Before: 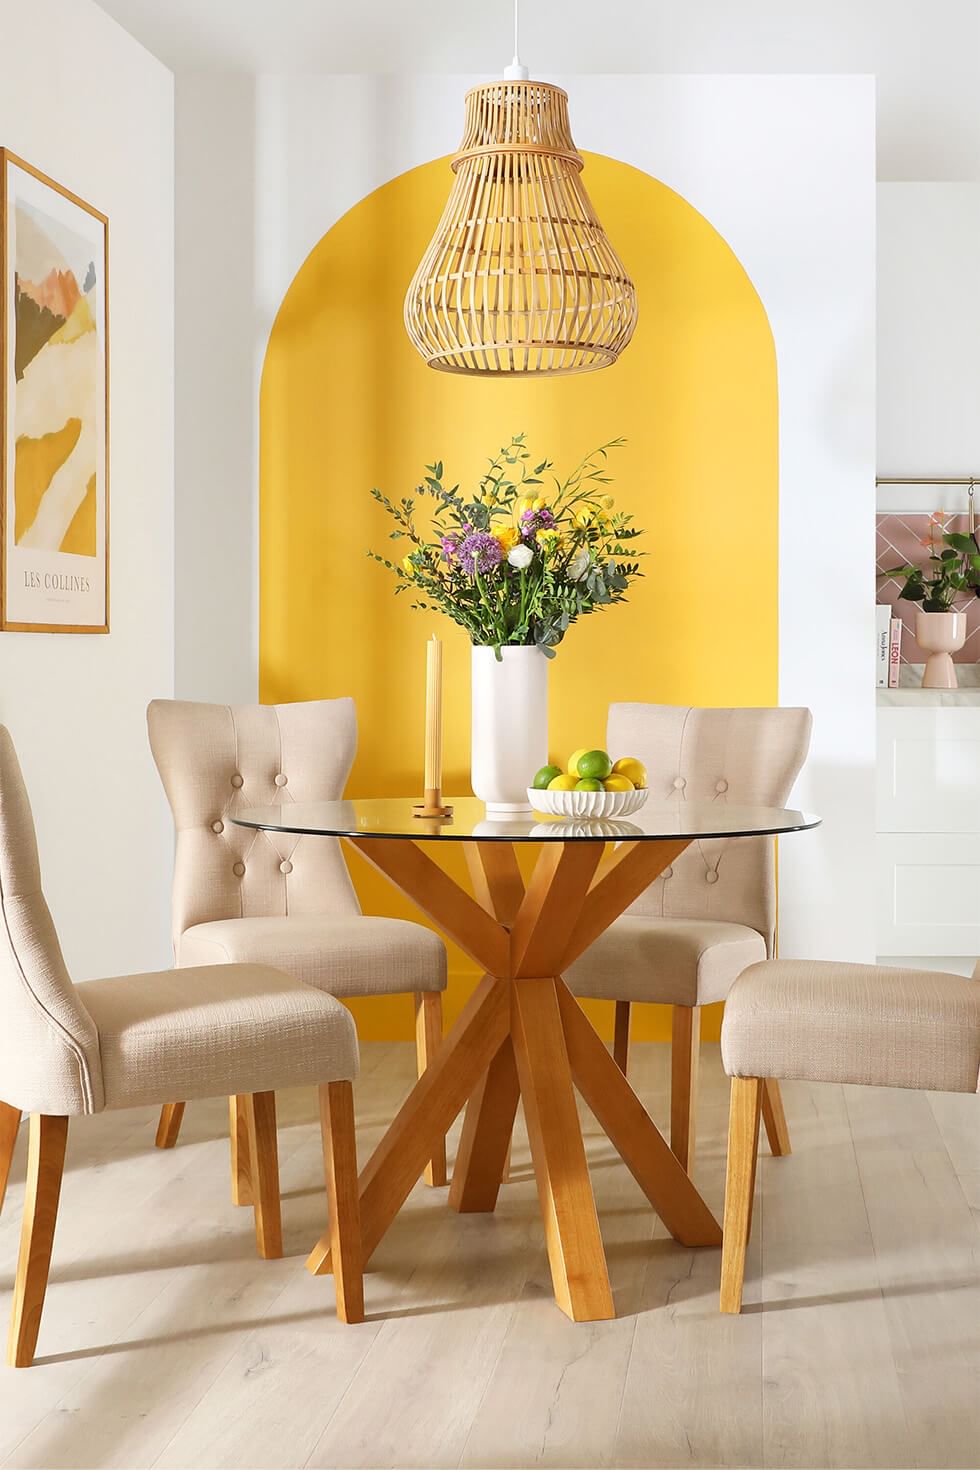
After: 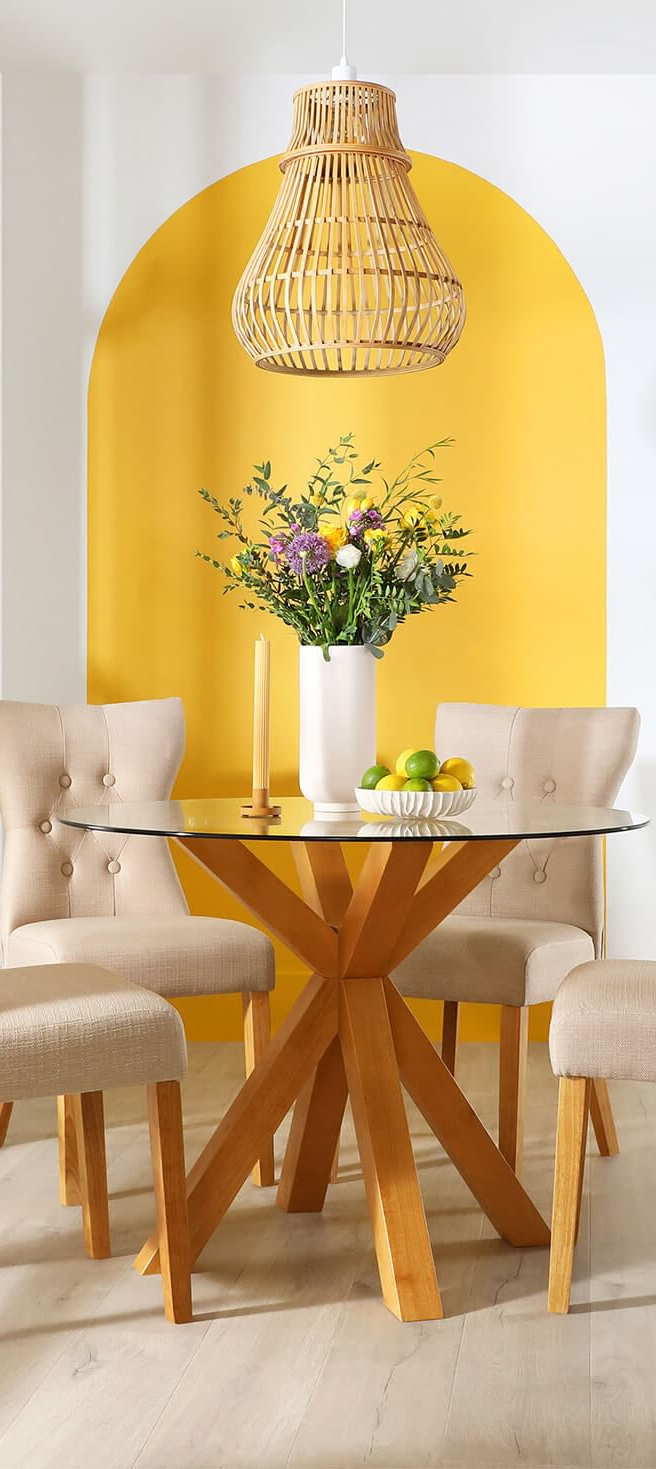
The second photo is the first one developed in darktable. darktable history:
crop and rotate: left 17.567%, right 15.454%
